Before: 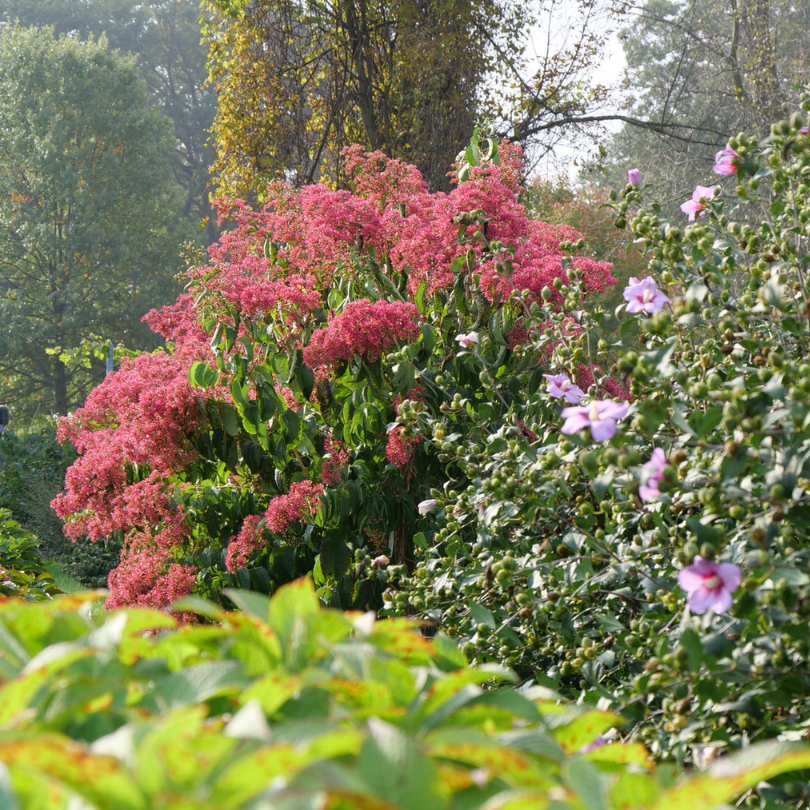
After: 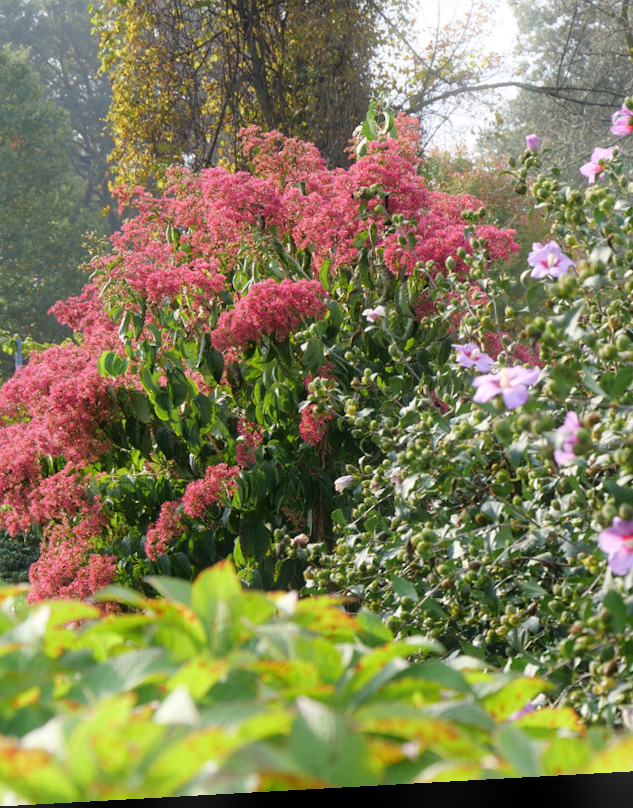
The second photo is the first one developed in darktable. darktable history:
crop and rotate: left 13.15%, top 5.251%, right 12.609%
bloom: size 5%, threshold 95%, strength 15%
rotate and perspective: rotation -3.18°, automatic cropping off
